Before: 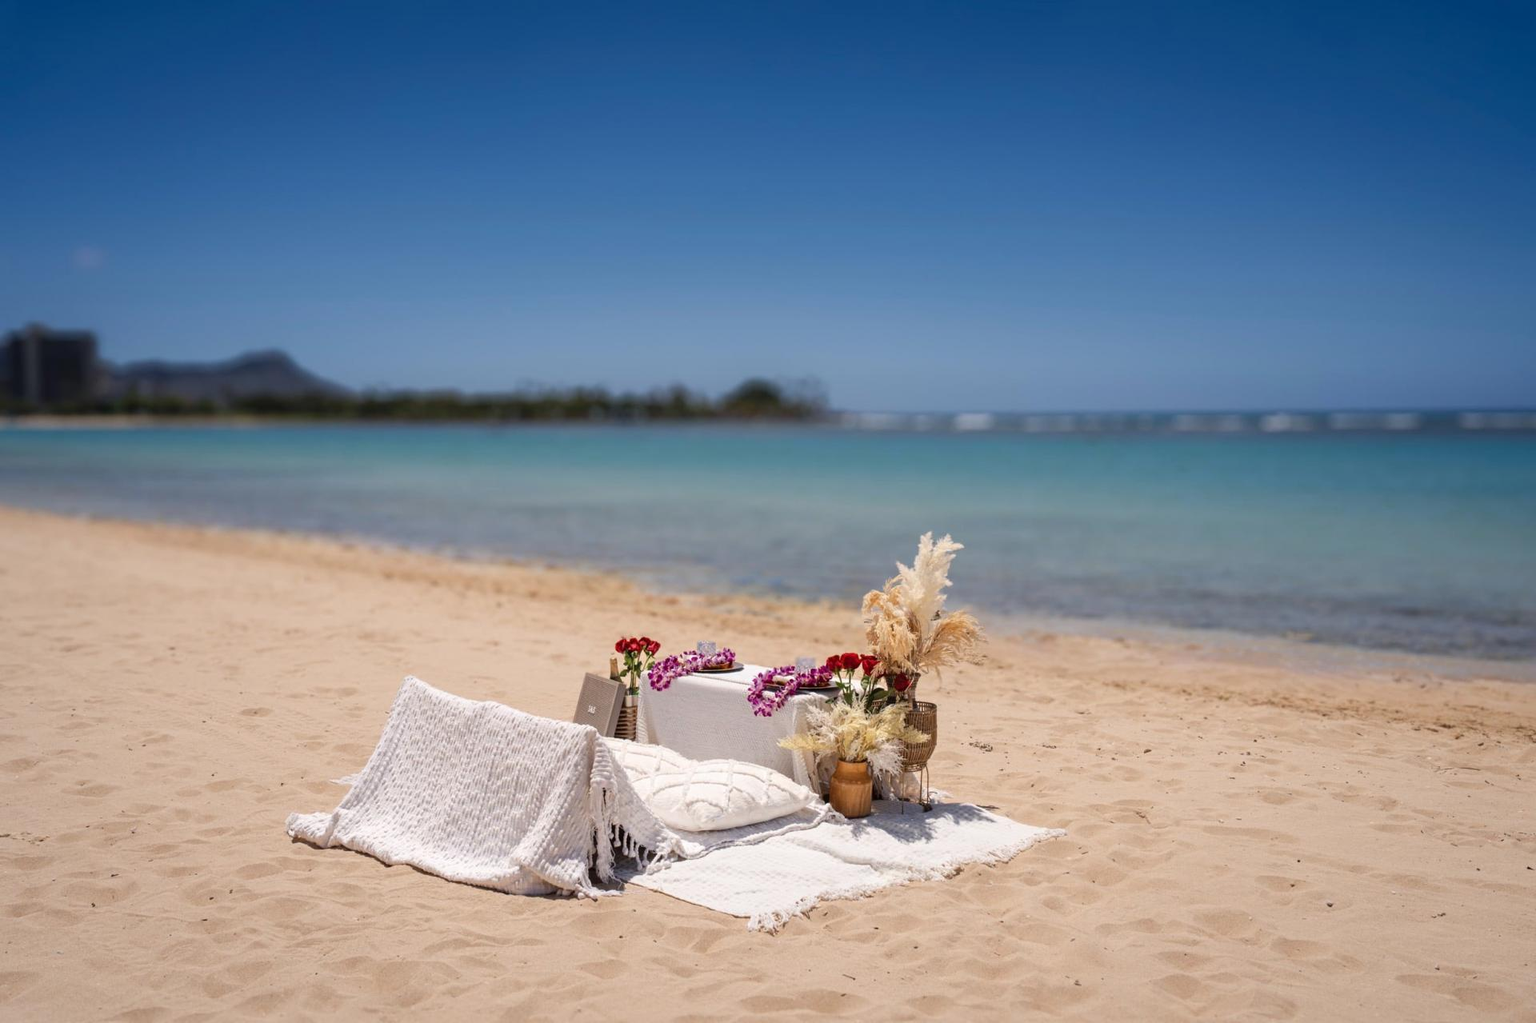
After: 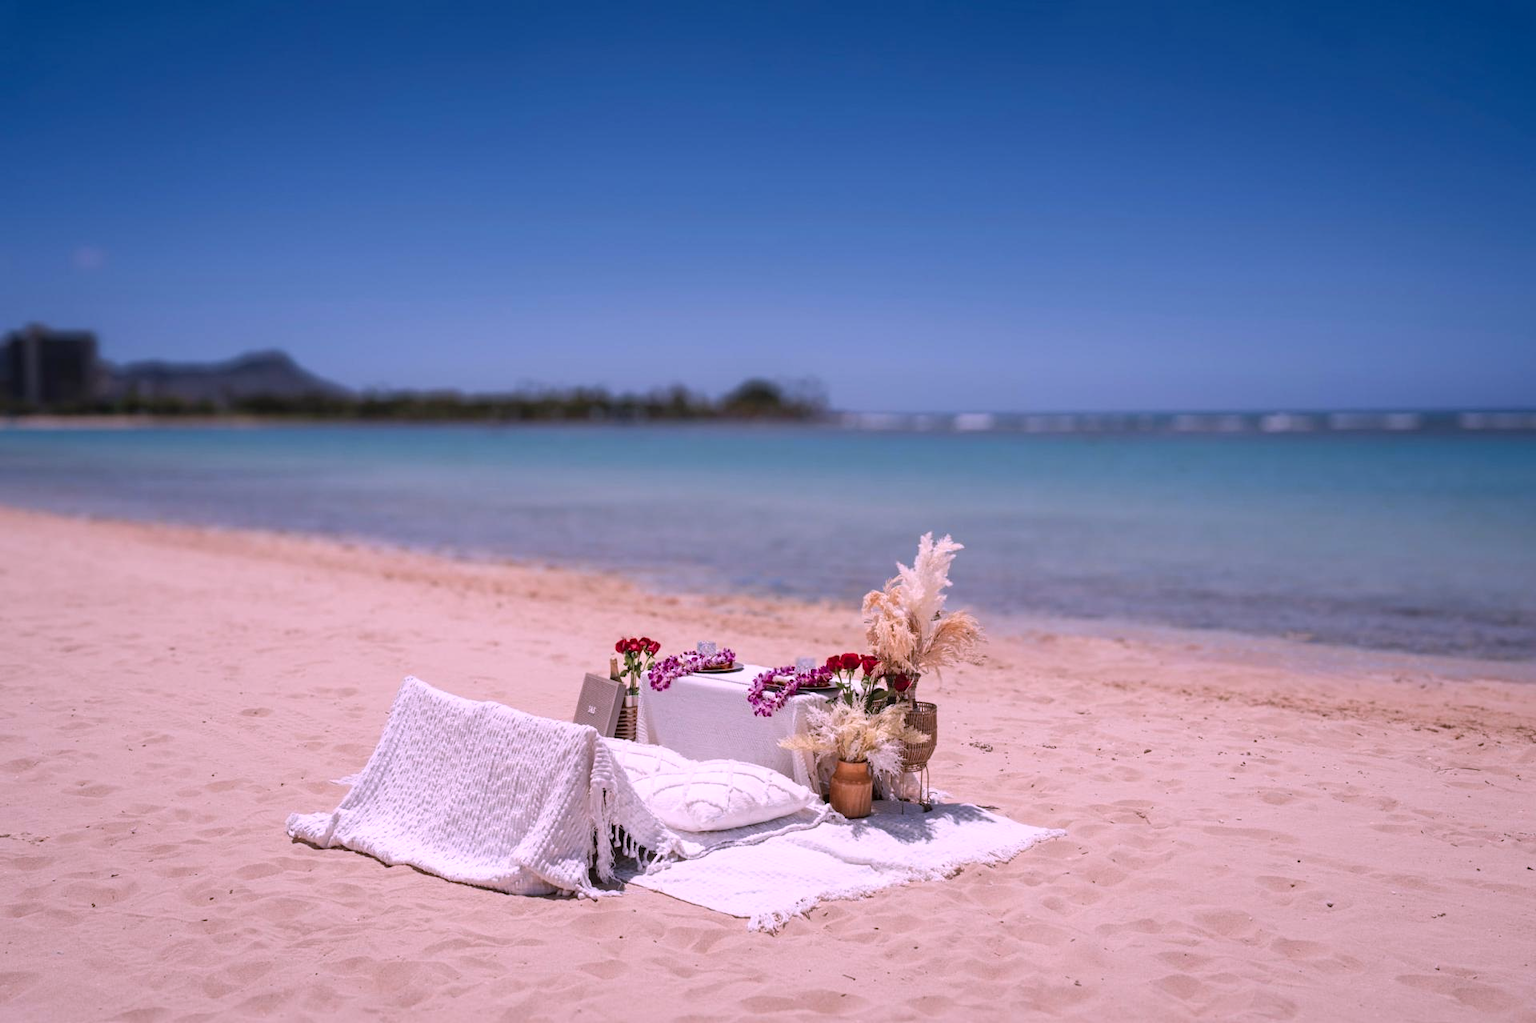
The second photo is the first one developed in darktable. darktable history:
color correction: highlights a* 15.53, highlights b* -20.82
